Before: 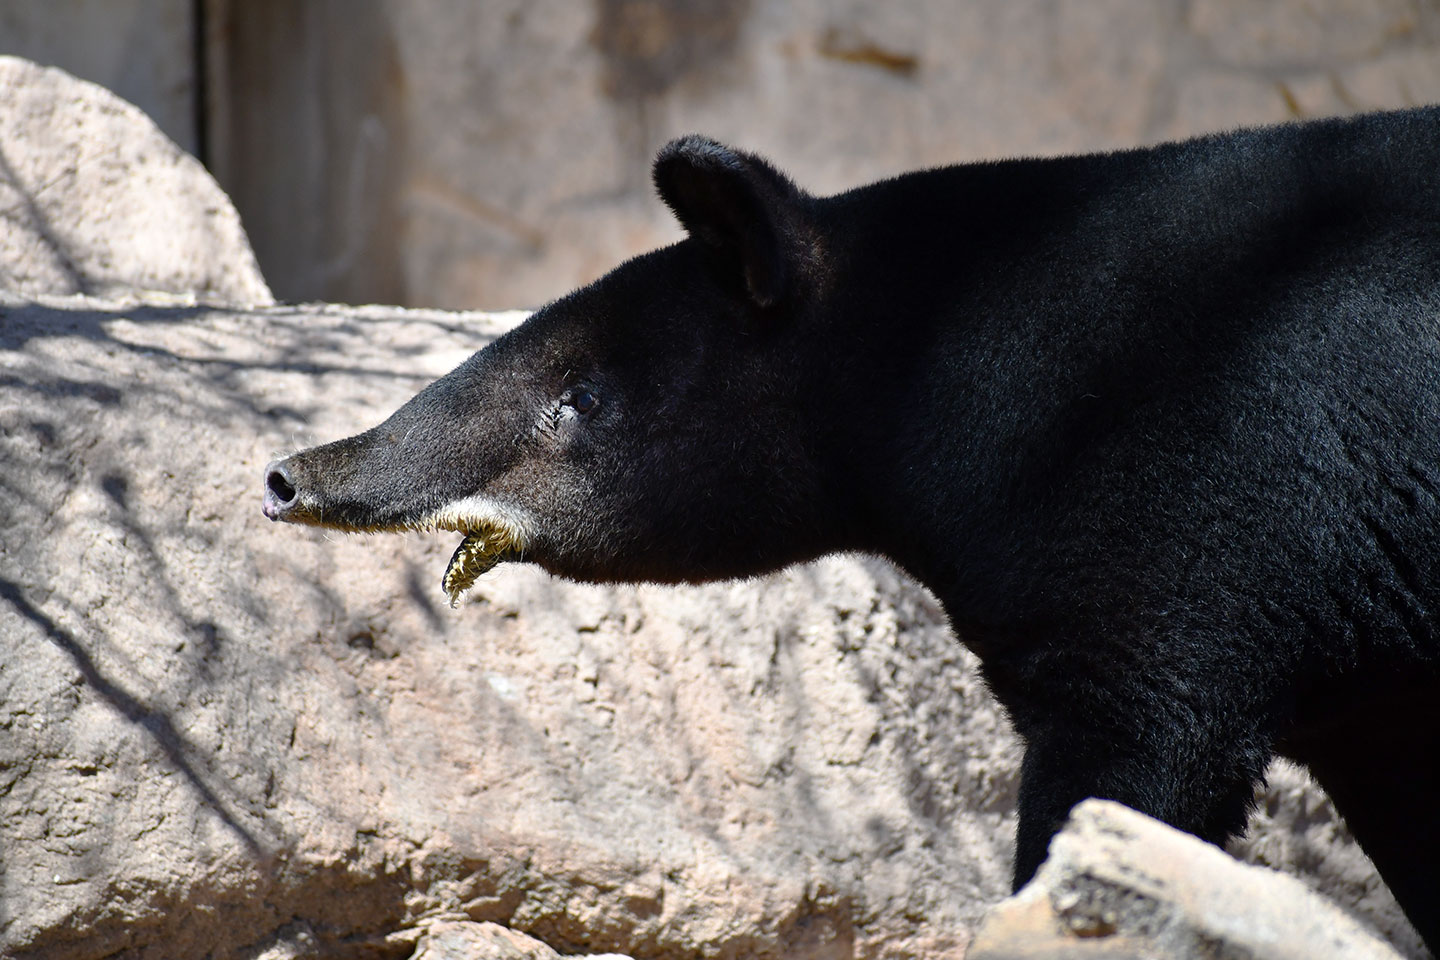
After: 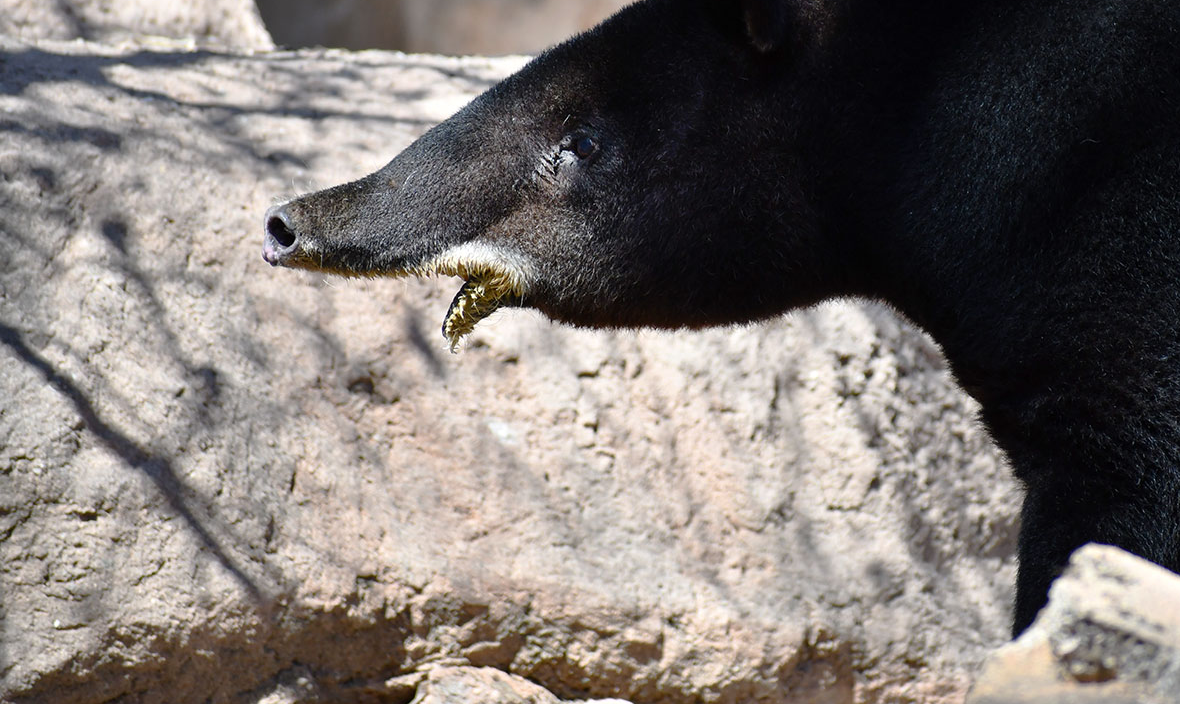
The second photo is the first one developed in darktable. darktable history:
crop: top 26.588%, right 17.988%
